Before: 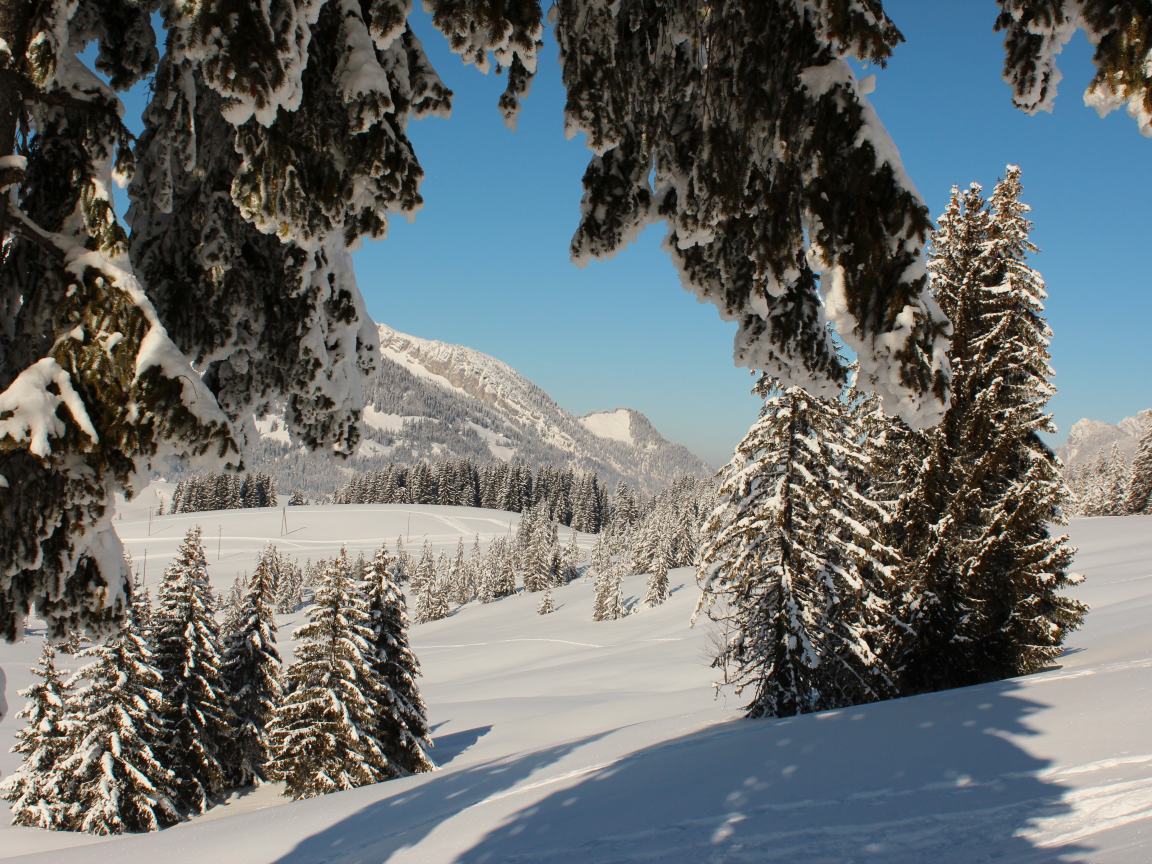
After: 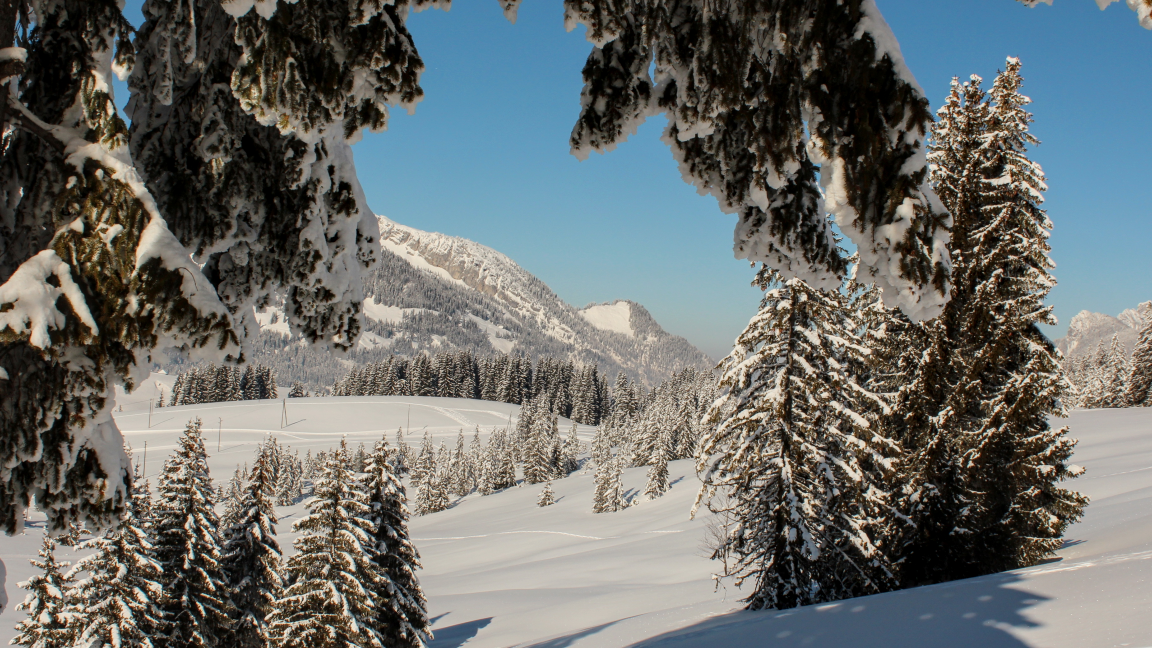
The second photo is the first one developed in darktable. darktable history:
local contrast: on, module defaults
crop and rotate: top 12.5%, bottom 12.5%
exposure: exposure -0.116 EV, compensate exposure bias true, compensate highlight preservation false
